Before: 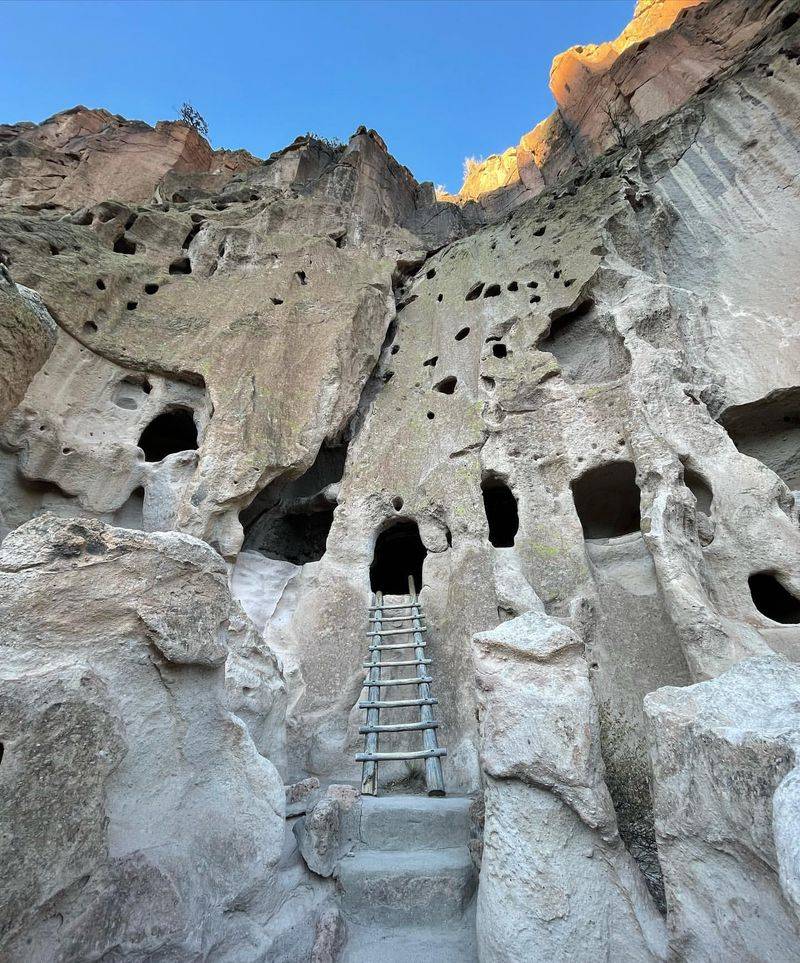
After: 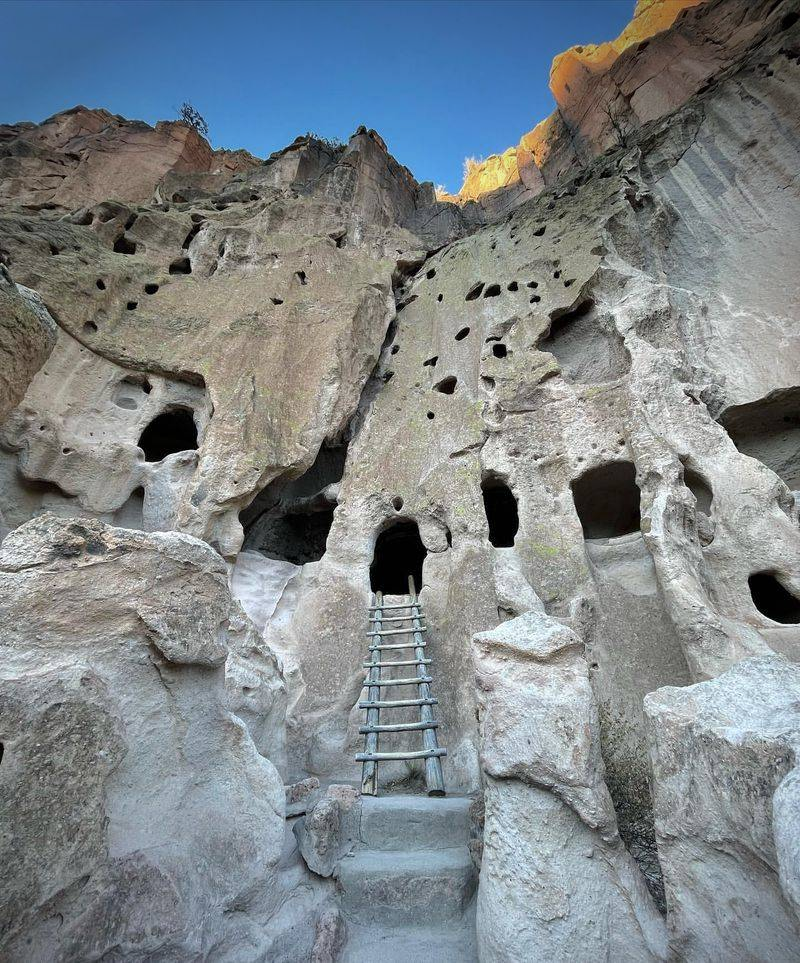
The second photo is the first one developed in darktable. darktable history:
tone equalizer: -8 EV -1.84 EV, -7 EV -1.16 EV, -6 EV -1.62 EV, smoothing diameter 25%, edges refinement/feathering 10, preserve details guided filter
vignetting: brightness -0.629, saturation -0.007, center (-0.028, 0.239)
